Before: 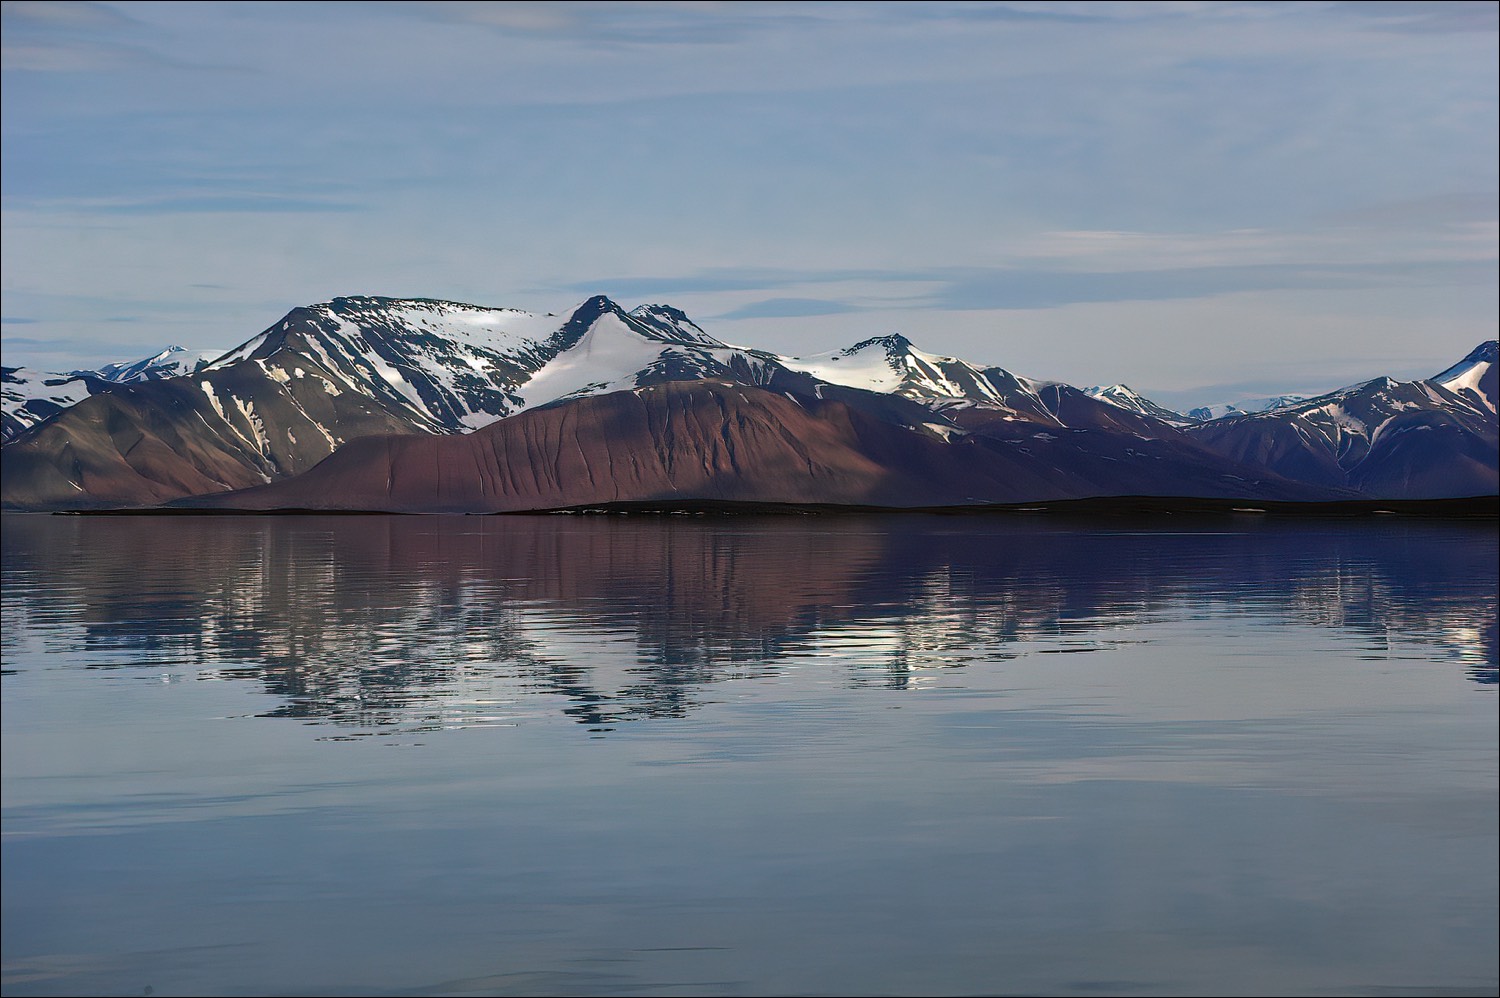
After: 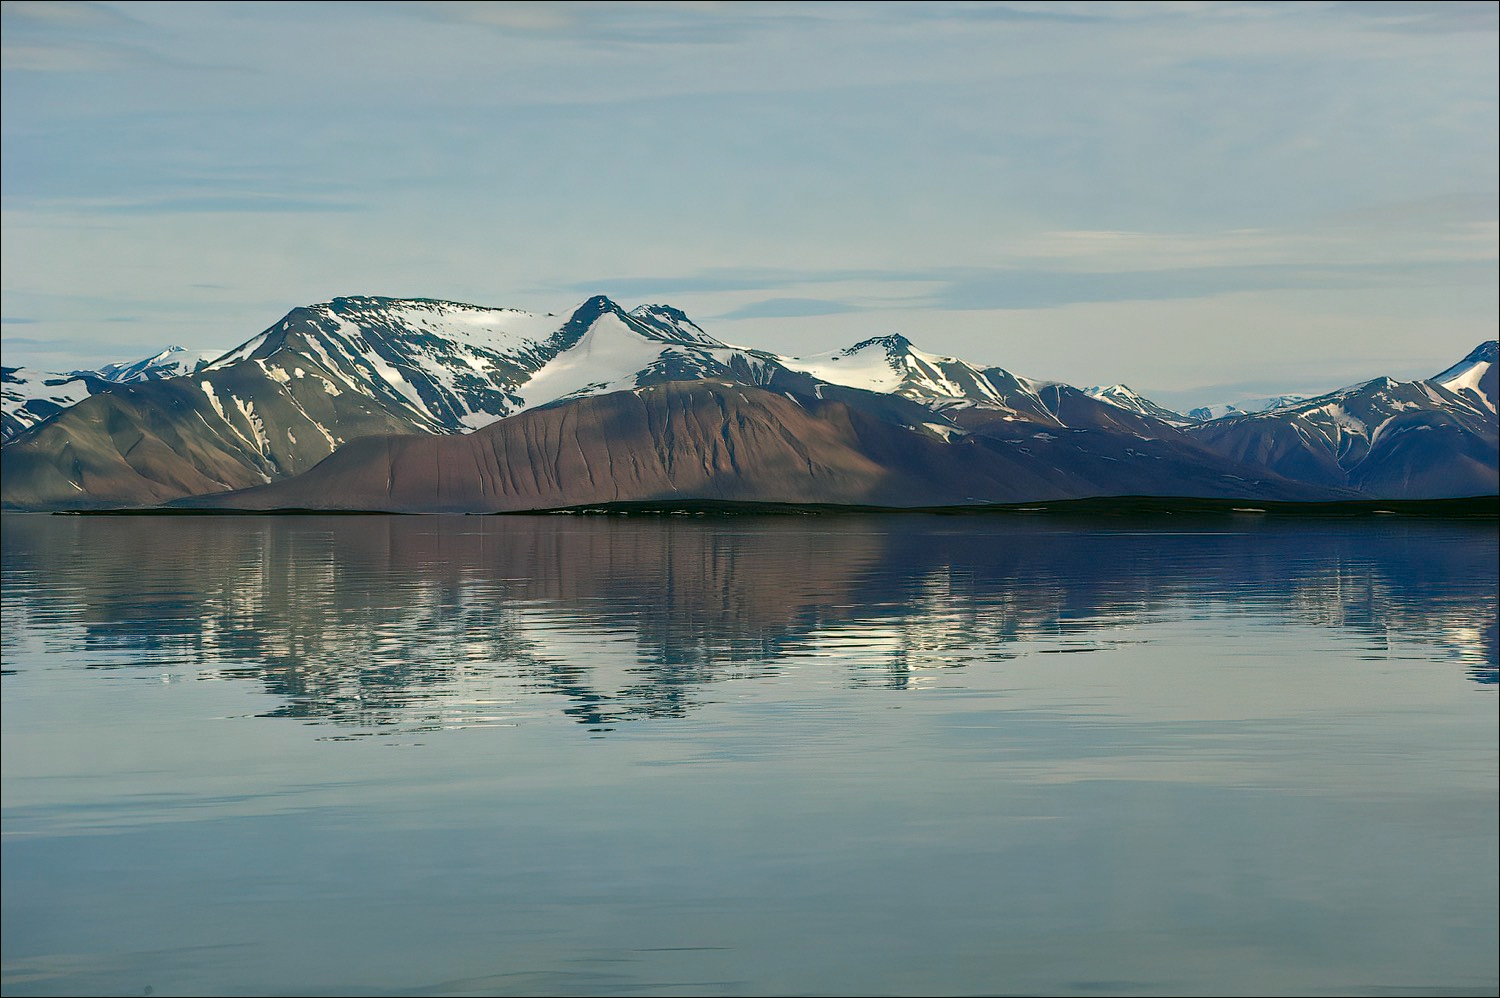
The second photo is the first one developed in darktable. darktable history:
color correction: highlights a* -0.566, highlights b* 9.54, shadows a* -9.11, shadows b* 1.13
